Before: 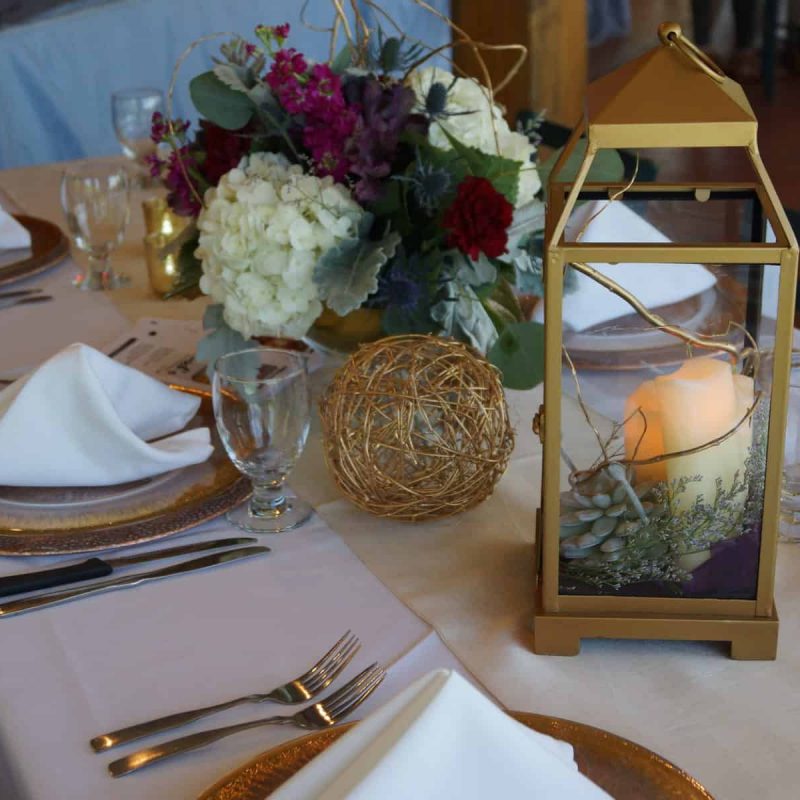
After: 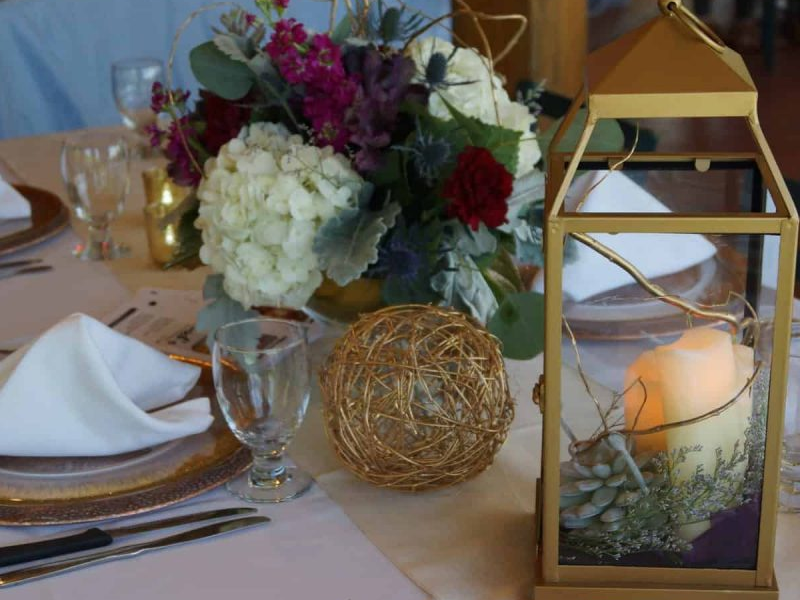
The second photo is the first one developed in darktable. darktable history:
base curve: curves: ch0 [(0, 0) (0.297, 0.298) (1, 1)], preserve colors none
crop: top 3.857%, bottom 21.132%
